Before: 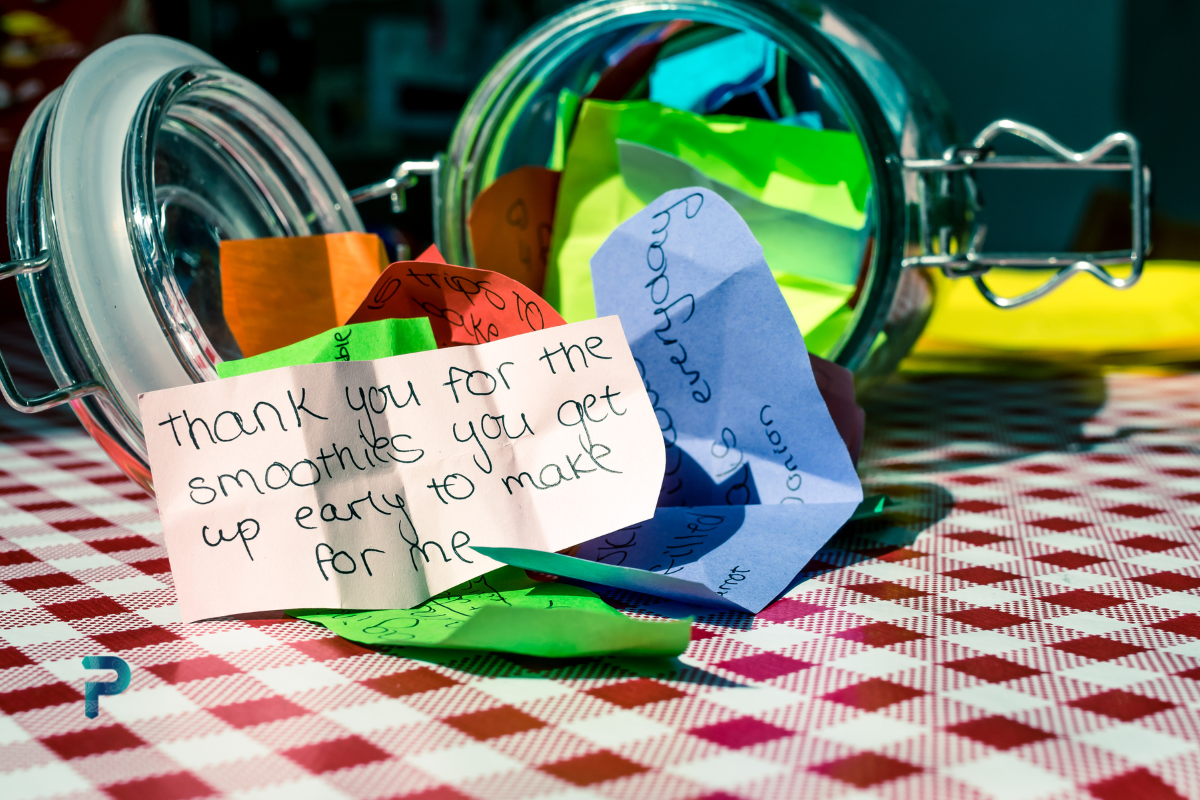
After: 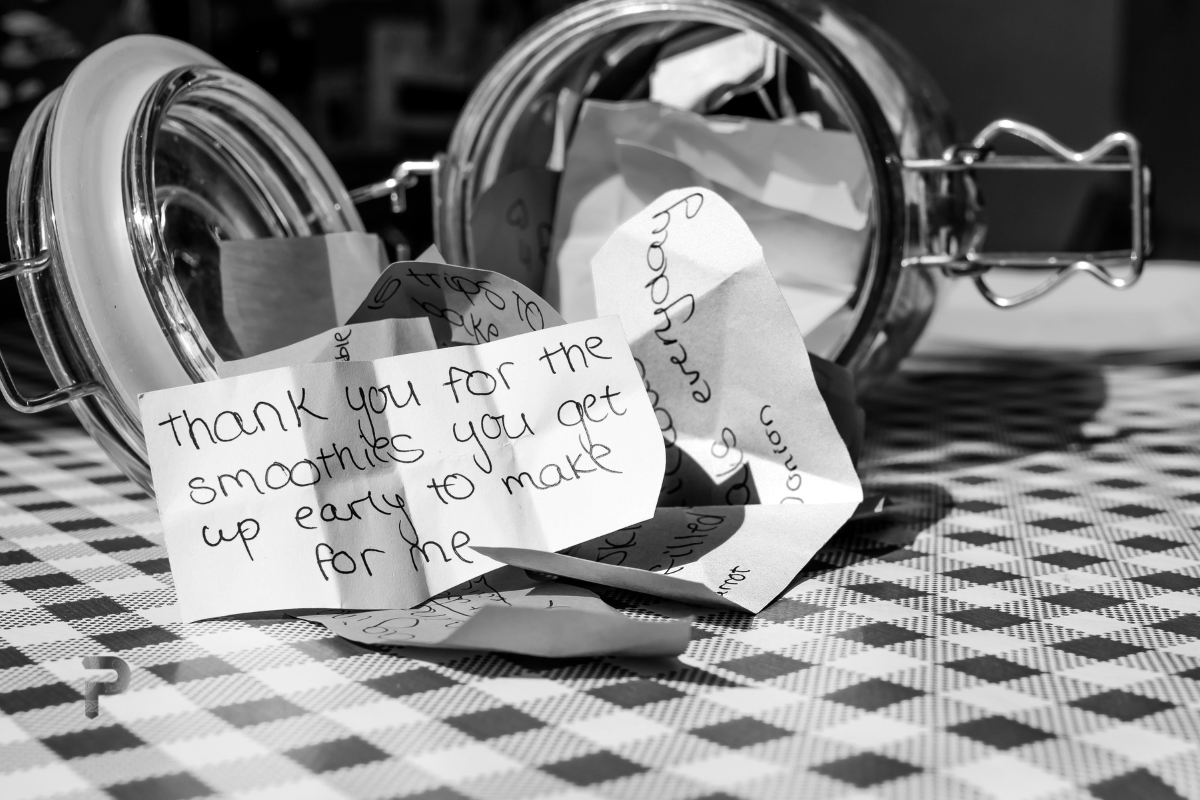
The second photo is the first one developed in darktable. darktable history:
color balance rgb: power › luminance -3.7%, power › chroma 0.576%, power › hue 43.16°, linear chroma grading › global chroma 9.744%, perceptual saturation grading › global saturation 10.6%, global vibrance 12.057%
color zones: curves: ch0 [(0, 0.613) (0.01, 0.613) (0.245, 0.448) (0.498, 0.529) (0.642, 0.665) (0.879, 0.777) (0.99, 0.613)]; ch1 [(0, 0) (0.143, 0) (0.286, 0) (0.429, 0) (0.571, 0) (0.714, 0) (0.857, 0)]
